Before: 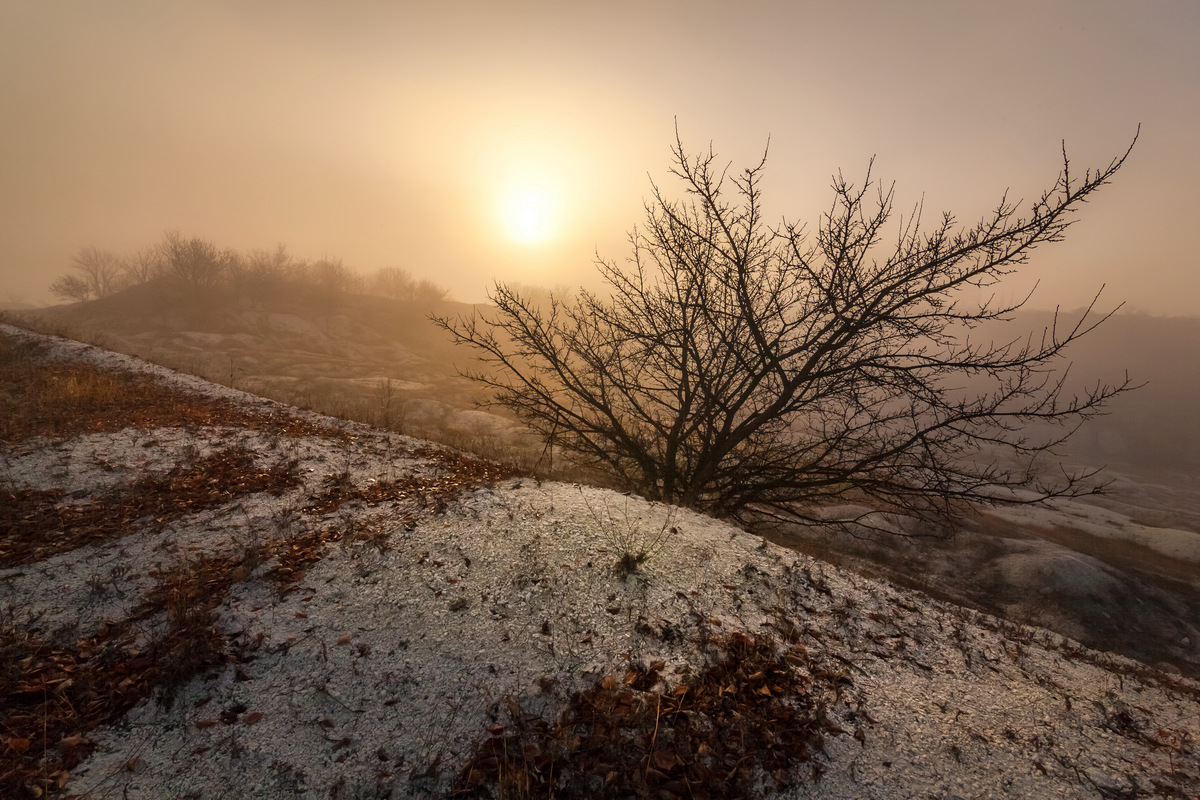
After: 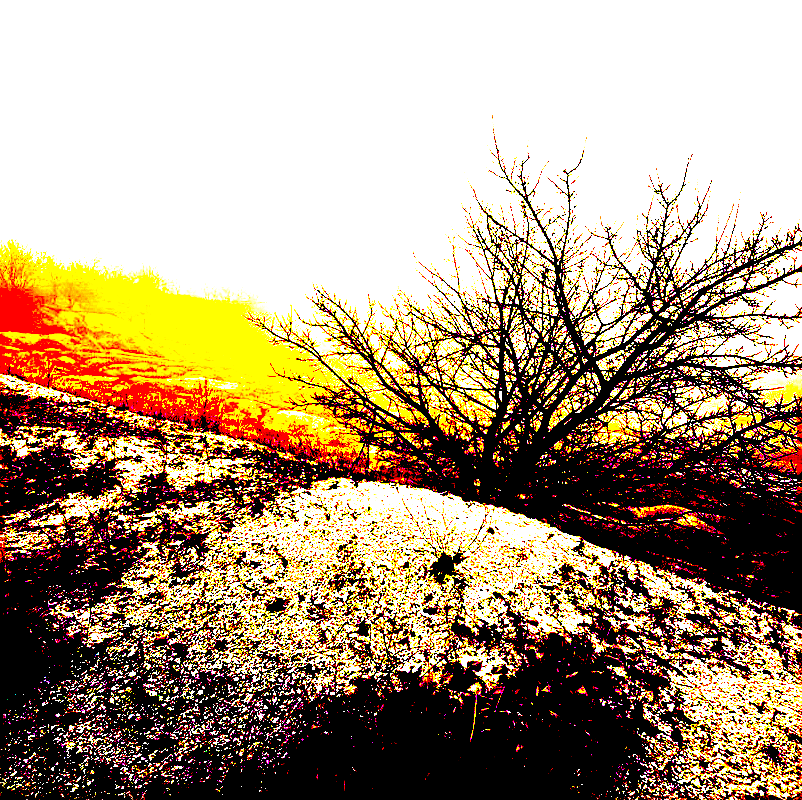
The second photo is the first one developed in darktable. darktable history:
color correction: highlights a* -2.26, highlights b* -18.38
exposure: black level correction 0.099, exposure 2.999 EV, compensate highlight preservation false
sharpen: amount 0.735
crop and rotate: left 15.302%, right 17.816%
